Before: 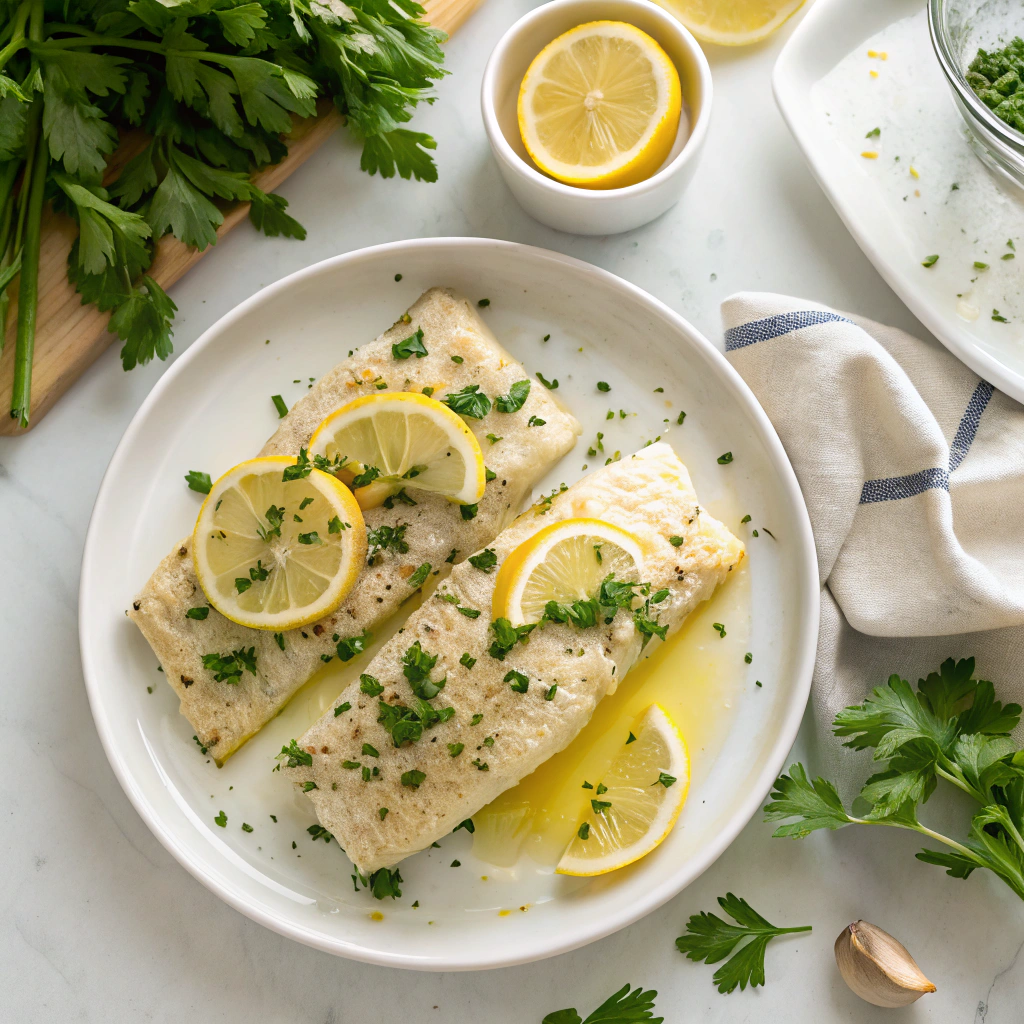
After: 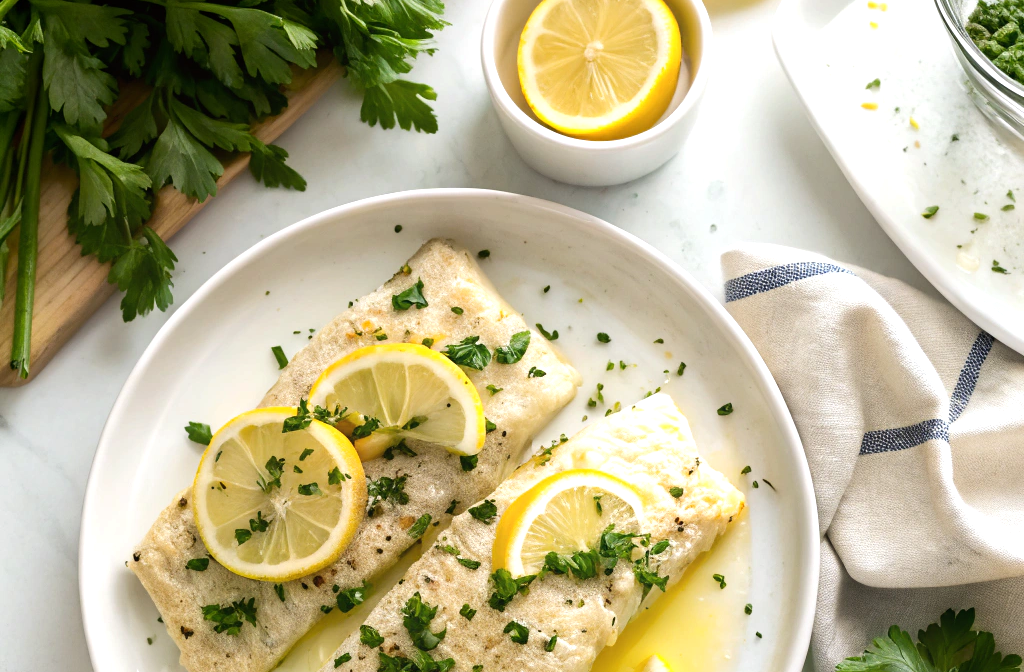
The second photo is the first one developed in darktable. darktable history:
tone equalizer: -8 EV -0.417 EV, -7 EV -0.389 EV, -6 EV -0.333 EV, -5 EV -0.222 EV, -3 EV 0.222 EV, -2 EV 0.333 EV, -1 EV 0.389 EV, +0 EV 0.417 EV, edges refinement/feathering 500, mask exposure compensation -1.57 EV, preserve details no
crop and rotate: top 4.848%, bottom 29.503%
